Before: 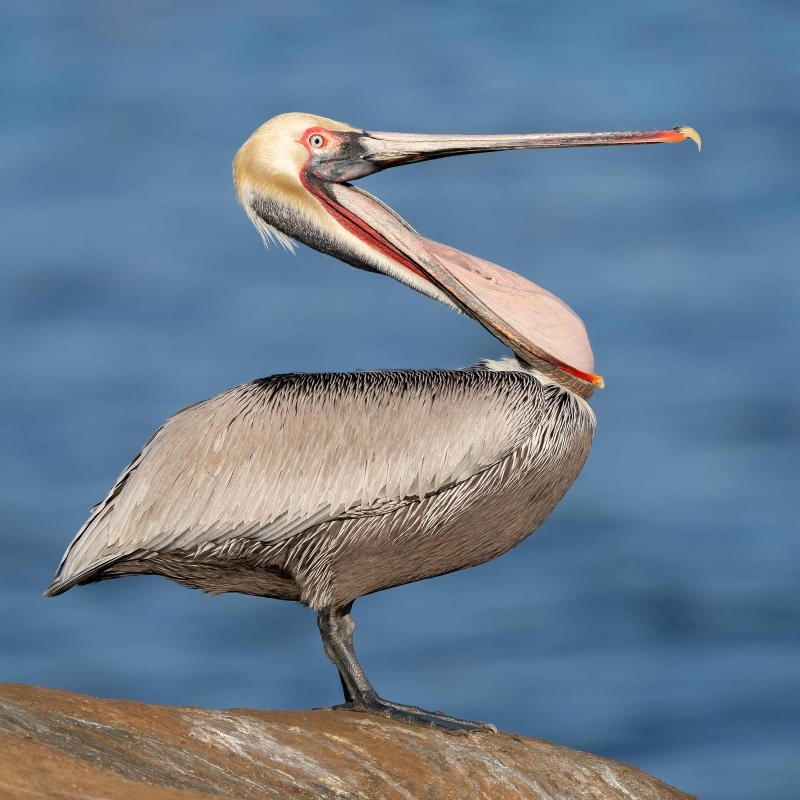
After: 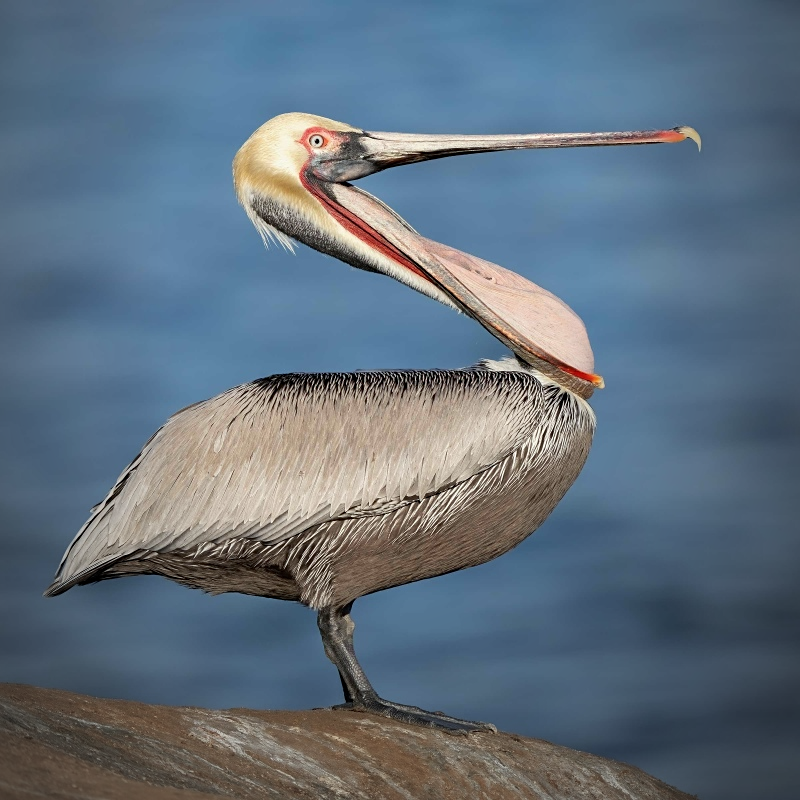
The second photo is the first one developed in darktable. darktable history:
sharpen: amount 0.2
white balance: red 0.978, blue 0.999
vignetting: fall-off start 72.14%, fall-off radius 108.07%, brightness -0.713, saturation -0.488, center (-0.054, -0.359), width/height ratio 0.729
